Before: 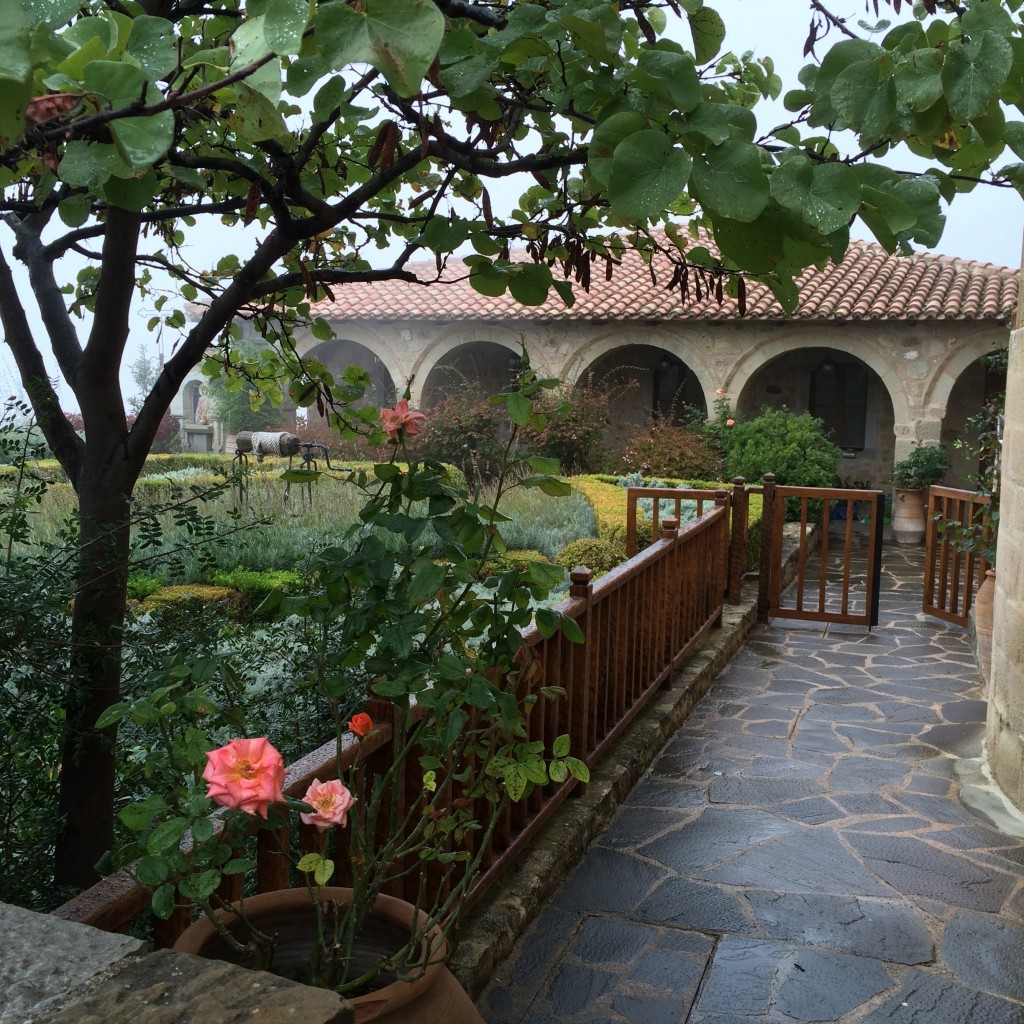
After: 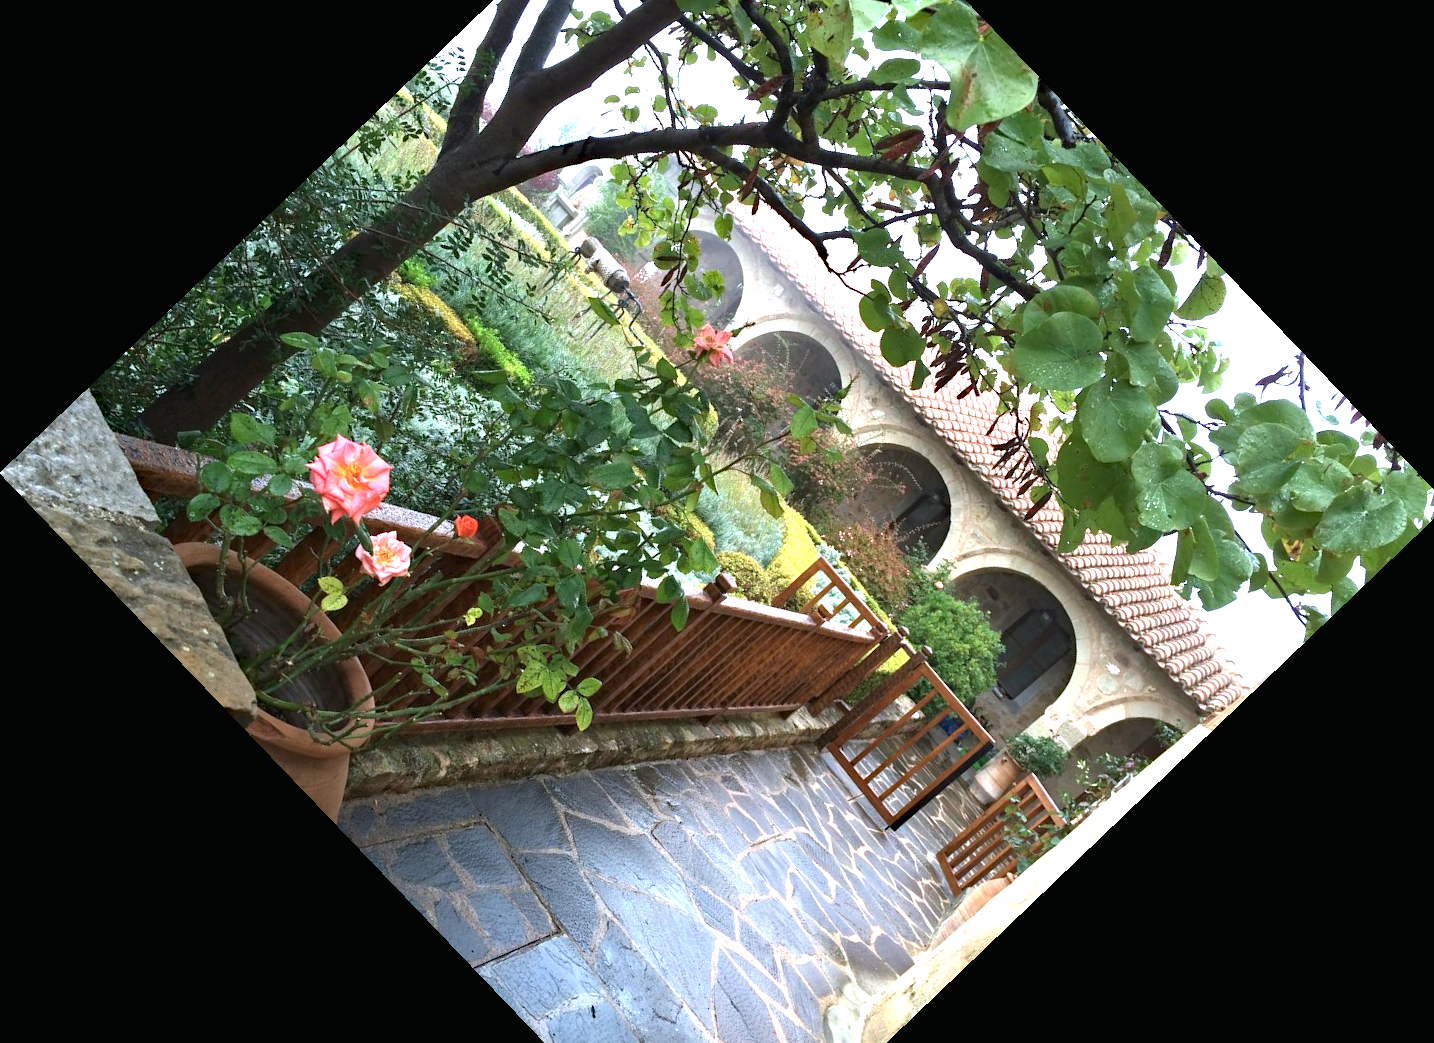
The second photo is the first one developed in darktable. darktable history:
haze removal: compatibility mode true, adaptive false
crop and rotate: angle -46.26°, top 16.234%, right 0.912%, bottom 11.704%
color correction: highlights a* -0.137, highlights b* -5.91, shadows a* -0.137, shadows b* -0.137
exposure: black level correction 0, exposure 1.75 EV, compensate exposure bias true, compensate highlight preservation false
